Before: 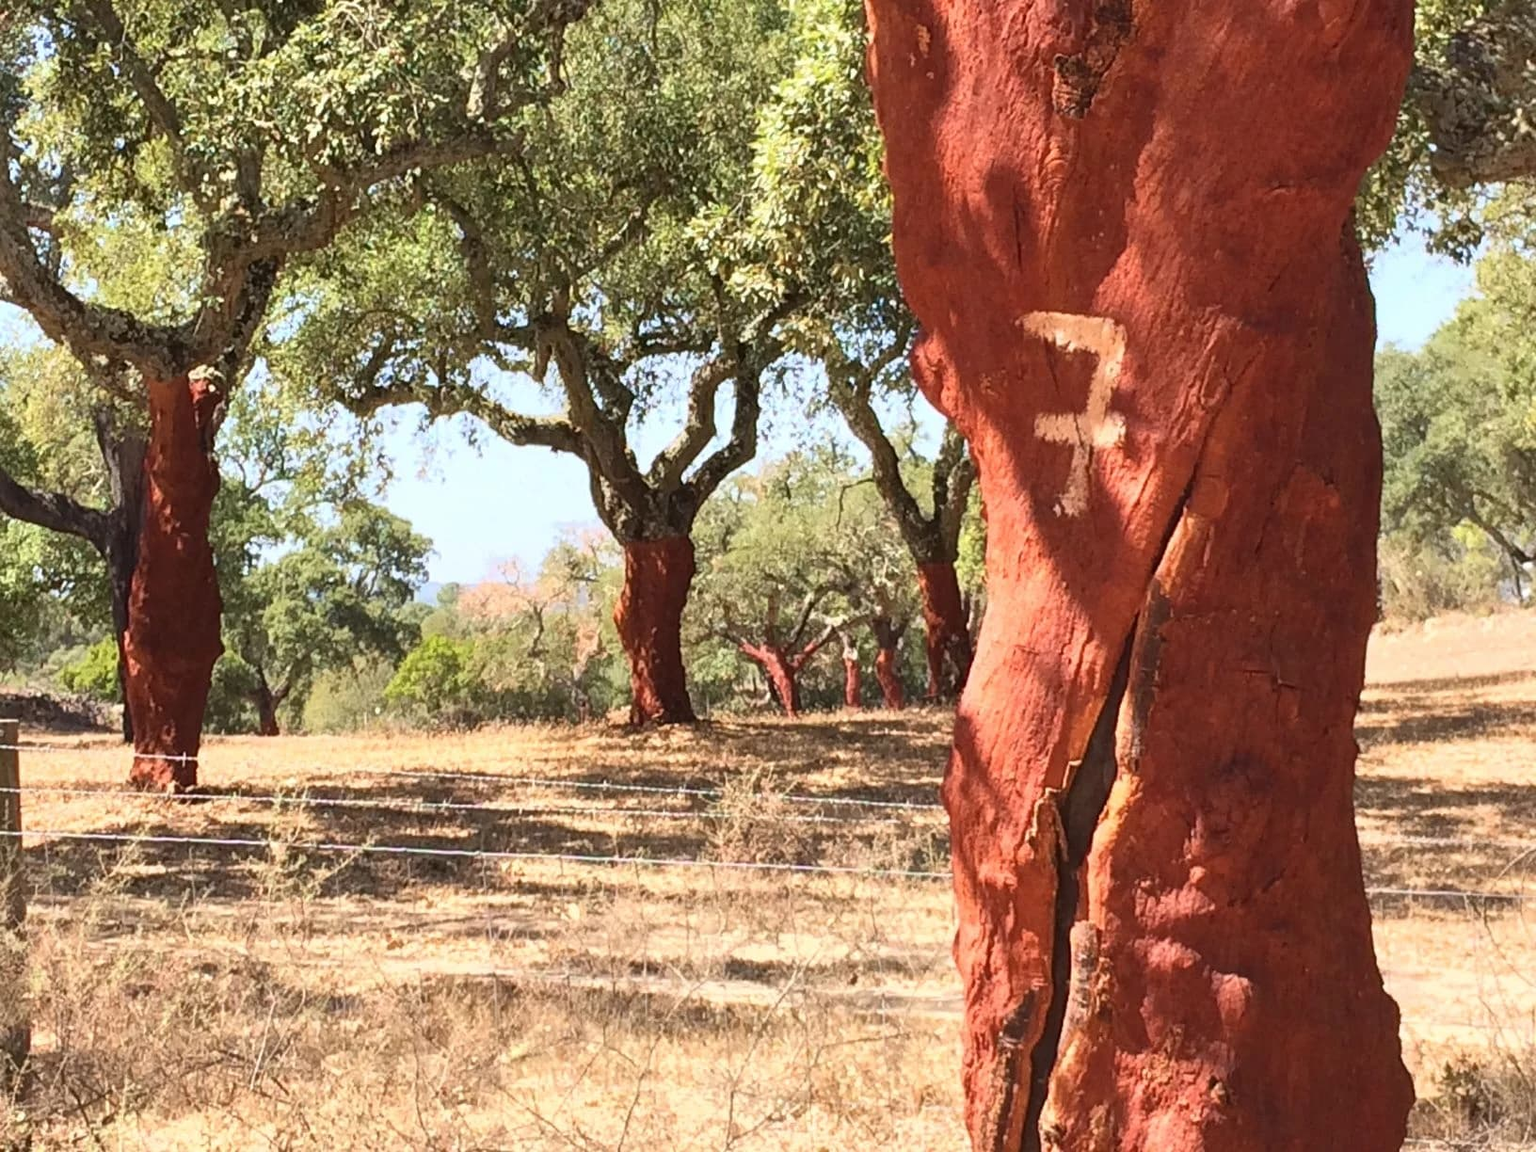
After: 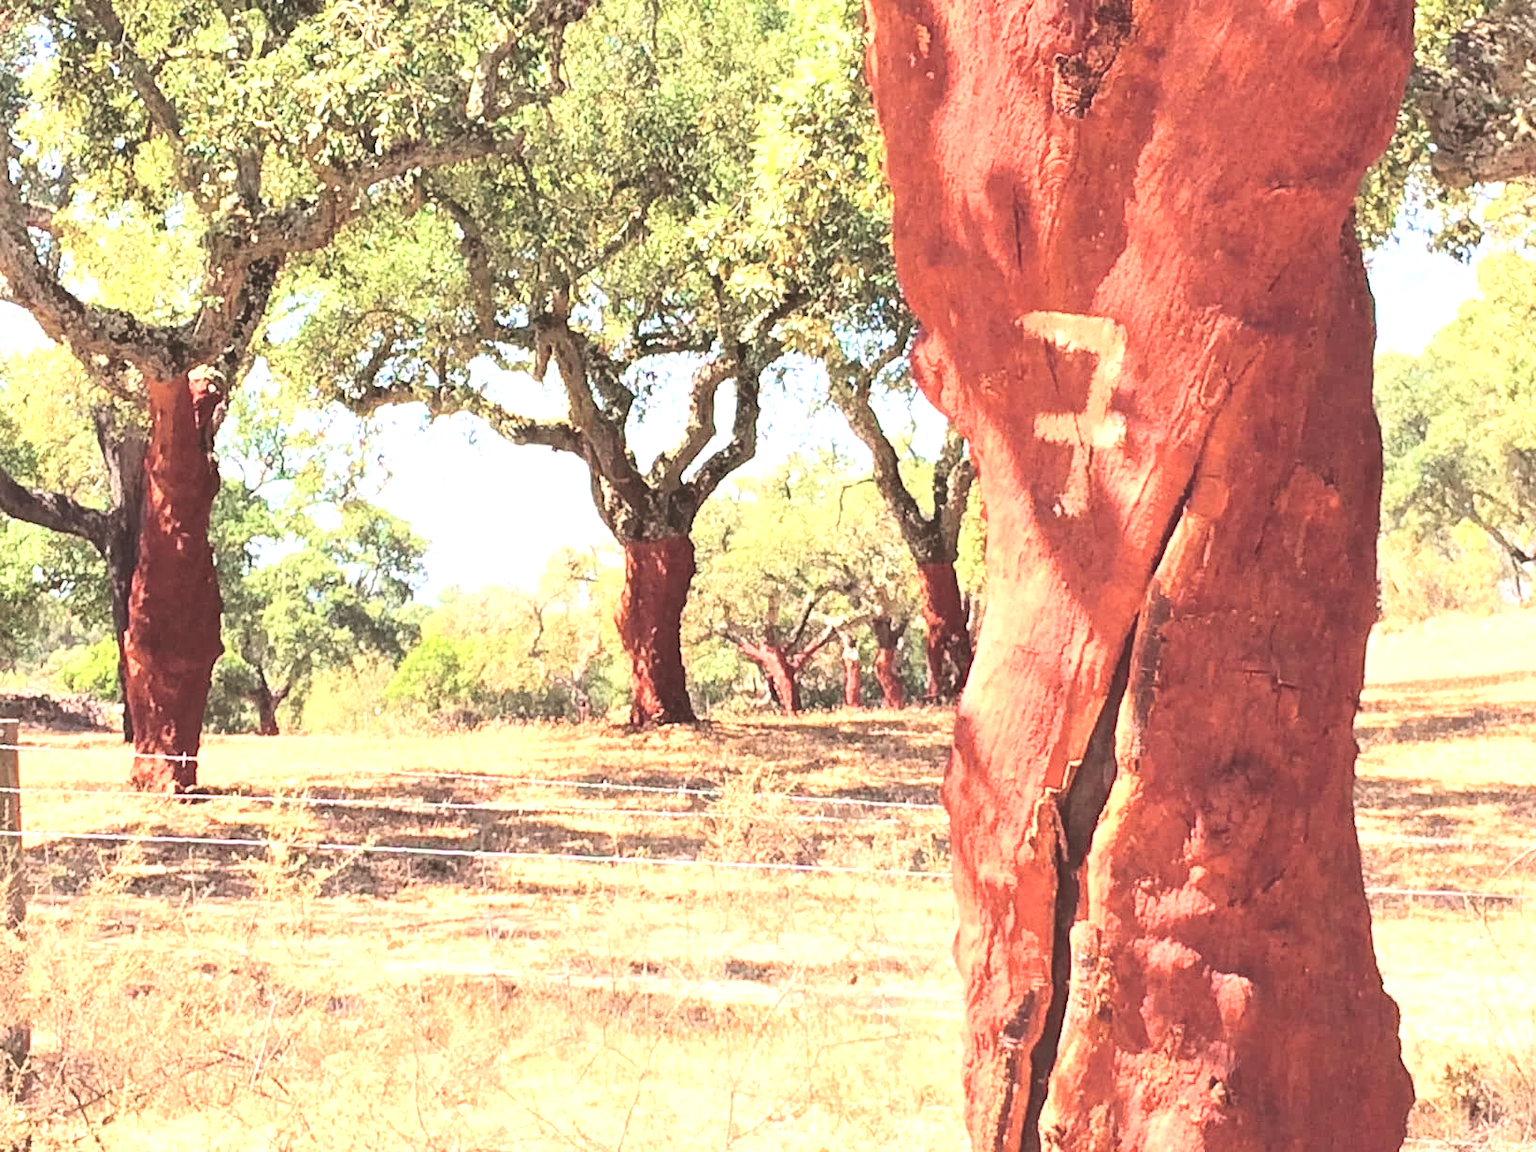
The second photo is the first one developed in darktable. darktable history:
exposure: black level correction -0.023, exposure 1.397 EV, compensate highlight preservation false
tone curve: curves: ch0 [(0, 0.013) (0.175, 0.11) (0.337, 0.304) (0.498, 0.485) (0.78, 0.742) (0.993, 0.954)]; ch1 [(0, 0) (0.294, 0.184) (0.359, 0.34) (0.362, 0.35) (0.43, 0.41) (0.469, 0.463) (0.495, 0.502) (0.54, 0.563) (0.612, 0.641) (1, 1)]; ch2 [(0, 0) (0.44, 0.437) (0.495, 0.502) (0.524, 0.534) (0.557, 0.56) (0.634, 0.654) (0.728, 0.722) (1, 1)], color space Lab, independent channels, preserve colors none
contrast brightness saturation: contrast 0.28
